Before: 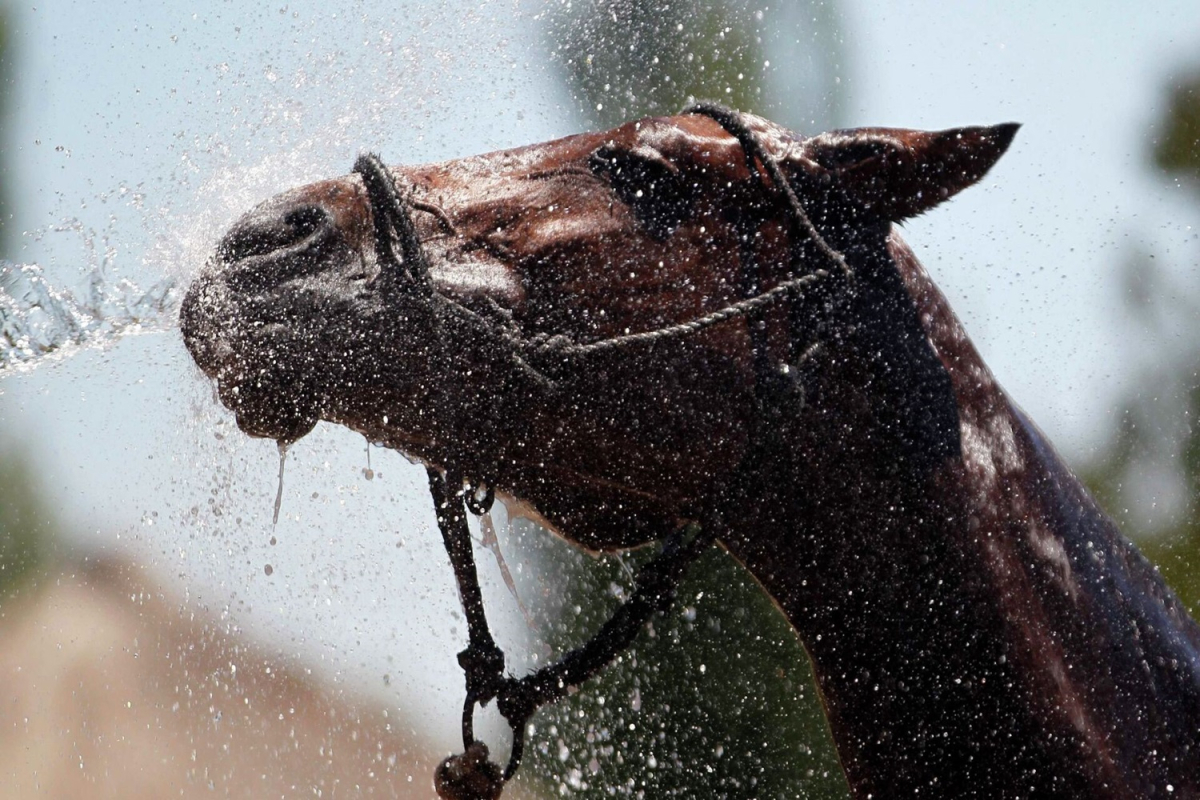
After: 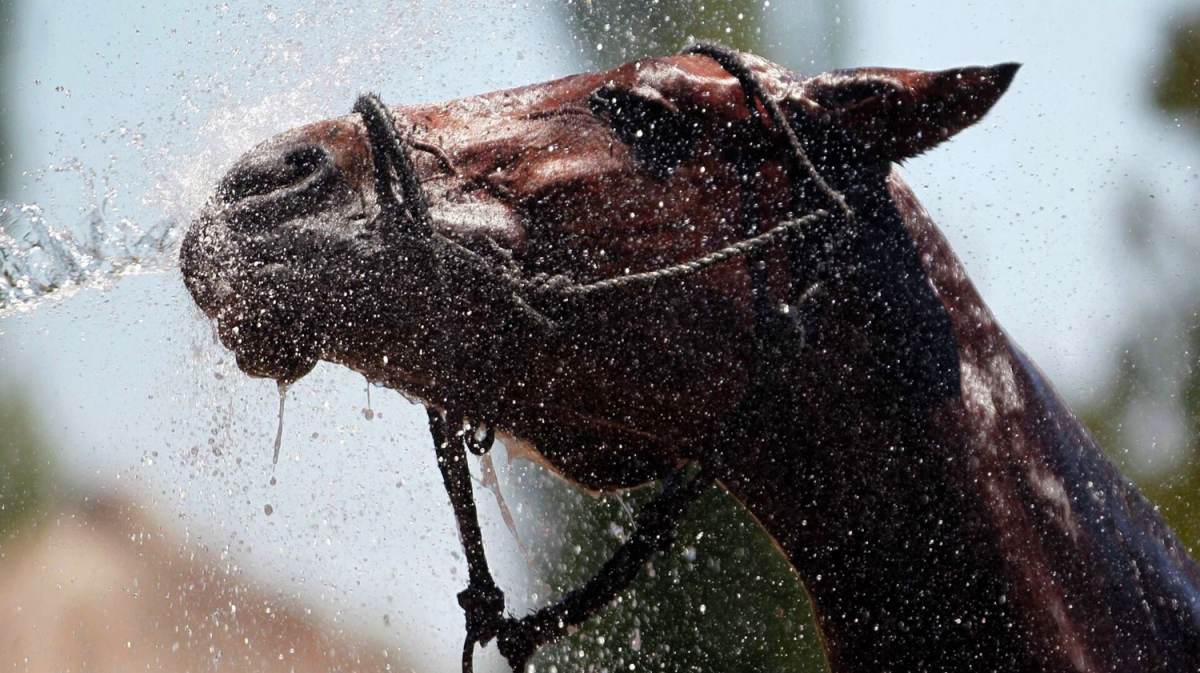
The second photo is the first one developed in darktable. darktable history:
color zones: curves: ch1 [(0.235, 0.558) (0.75, 0.5)]; ch2 [(0.25, 0.462) (0.749, 0.457)]
crop: top 7.579%, bottom 8.179%
